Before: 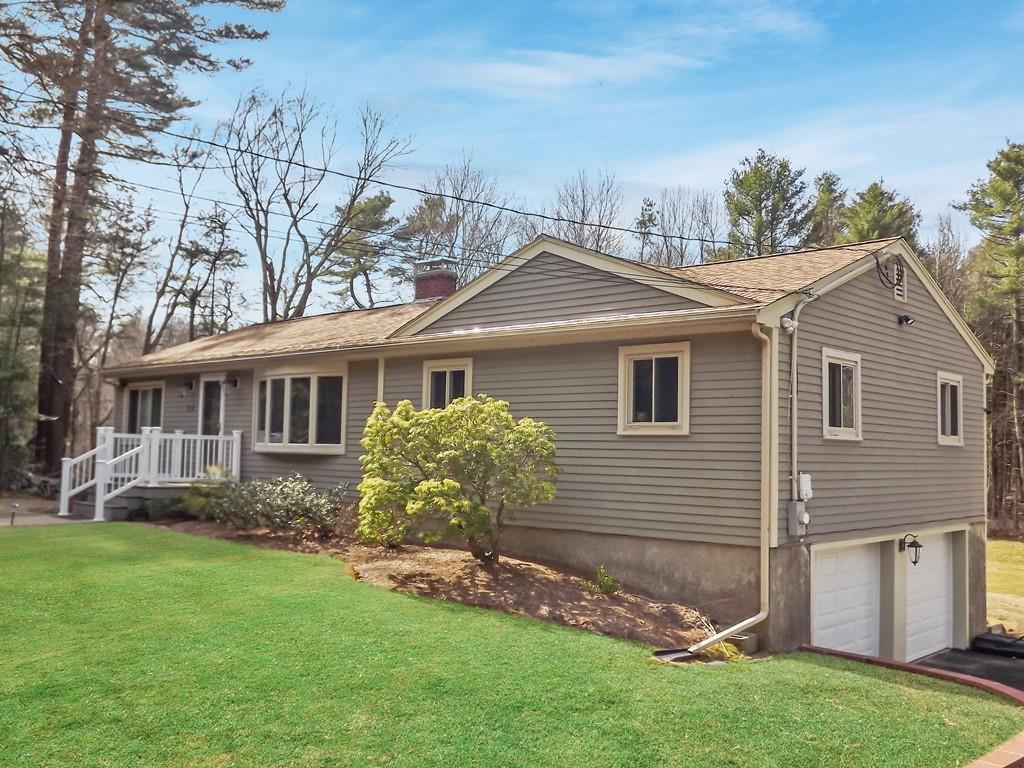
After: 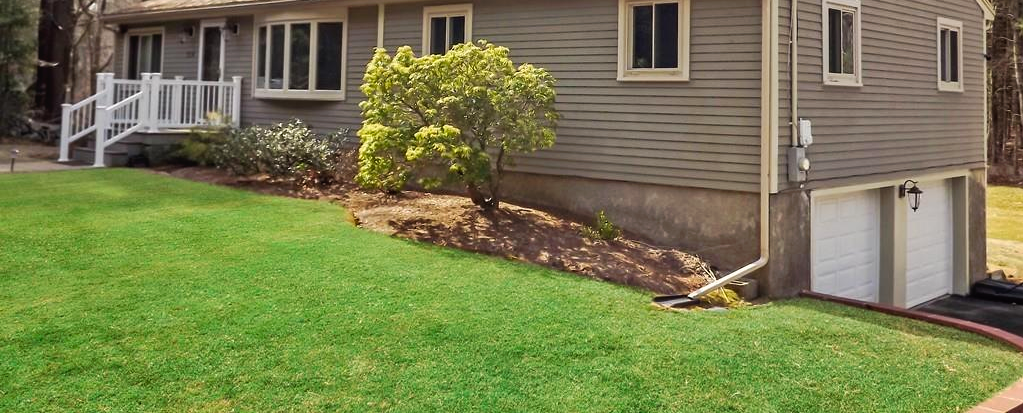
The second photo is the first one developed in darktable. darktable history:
tone curve: curves: ch0 [(0, 0) (0.003, 0.004) (0.011, 0.008) (0.025, 0.012) (0.044, 0.02) (0.069, 0.028) (0.1, 0.034) (0.136, 0.059) (0.177, 0.1) (0.224, 0.151) (0.277, 0.203) (0.335, 0.266) (0.399, 0.344) (0.468, 0.414) (0.543, 0.507) (0.623, 0.602) (0.709, 0.704) (0.801, 0.804) (0.898, 0.927) (1, 1)], preserve colors none
crop and rotate: top 46.102%, right 0.041%
tone equalizer: edges refinement/feathering 500, mask exposure compensation -1.57 EV, preserve details no
